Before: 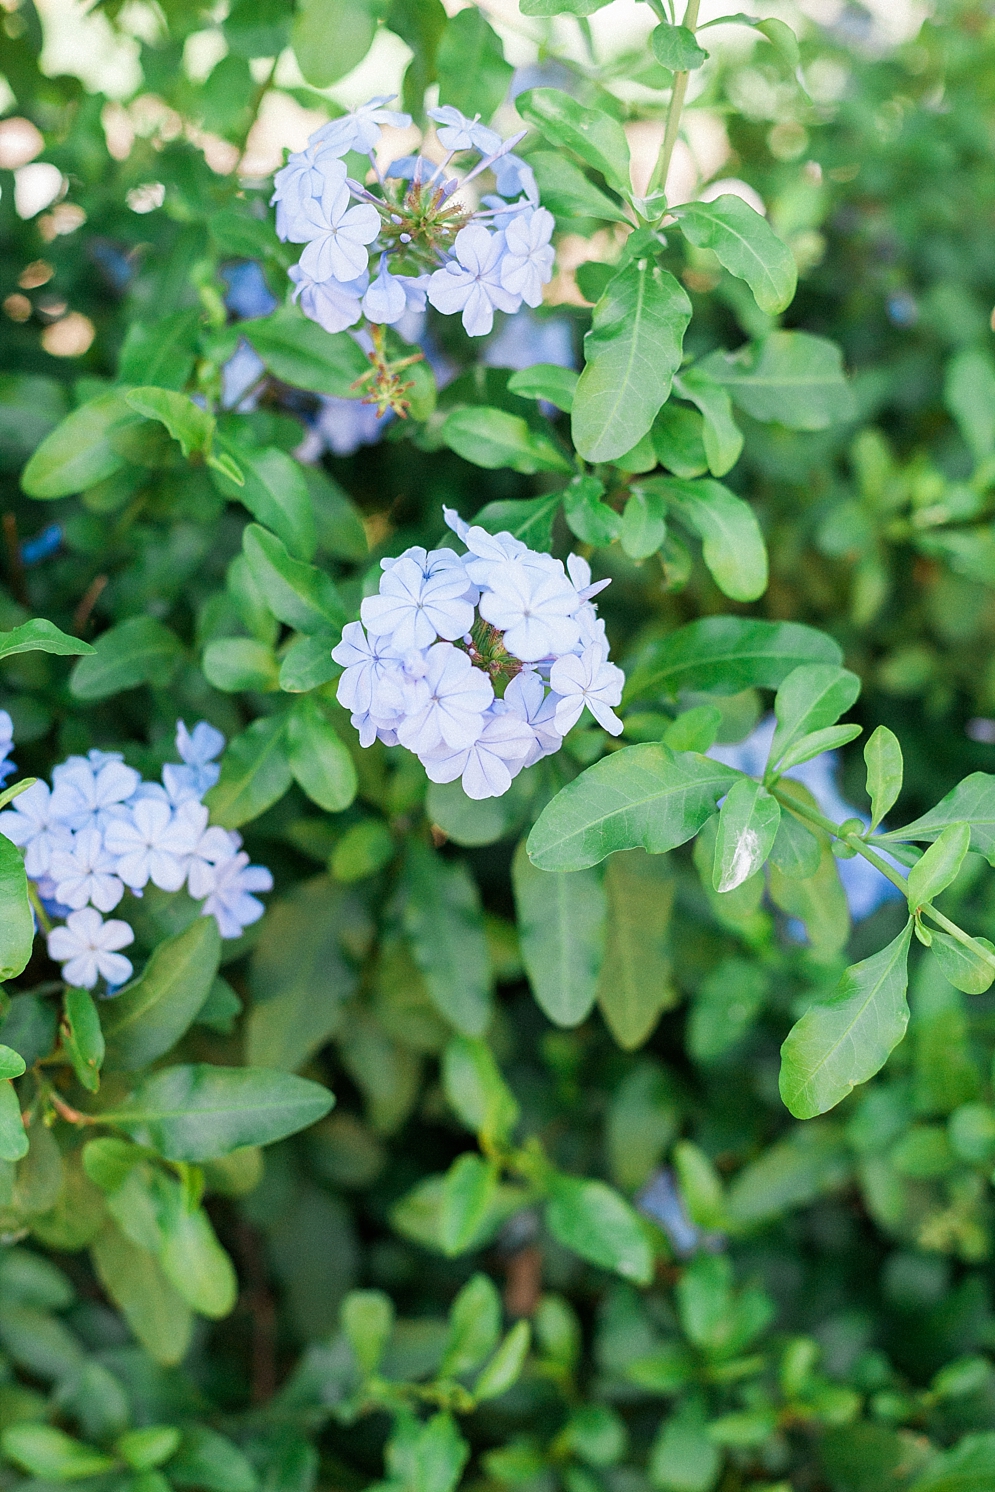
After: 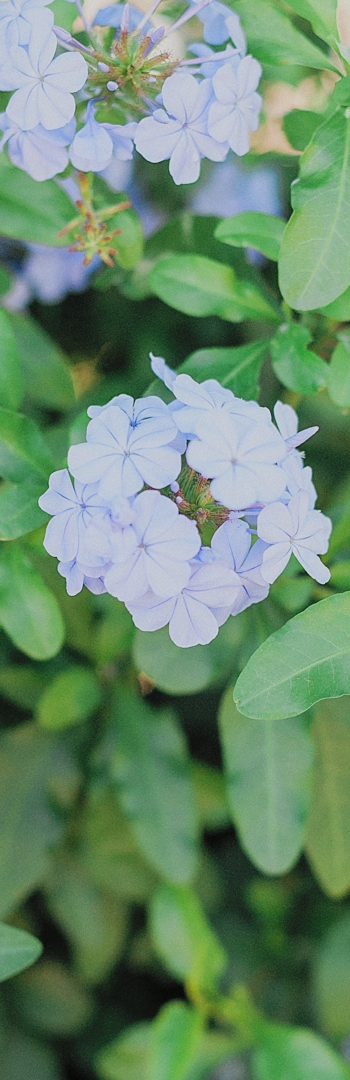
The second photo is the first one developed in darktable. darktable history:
exposure: exposure -1 EV, compensate highlight preservation false
contrast brightness saturation: contrast 0.1, brightness 0.3, saturation 0.14
crop and rotate: left 29.476%, top 10.214%, right 35.32%, bottom 17.333%
